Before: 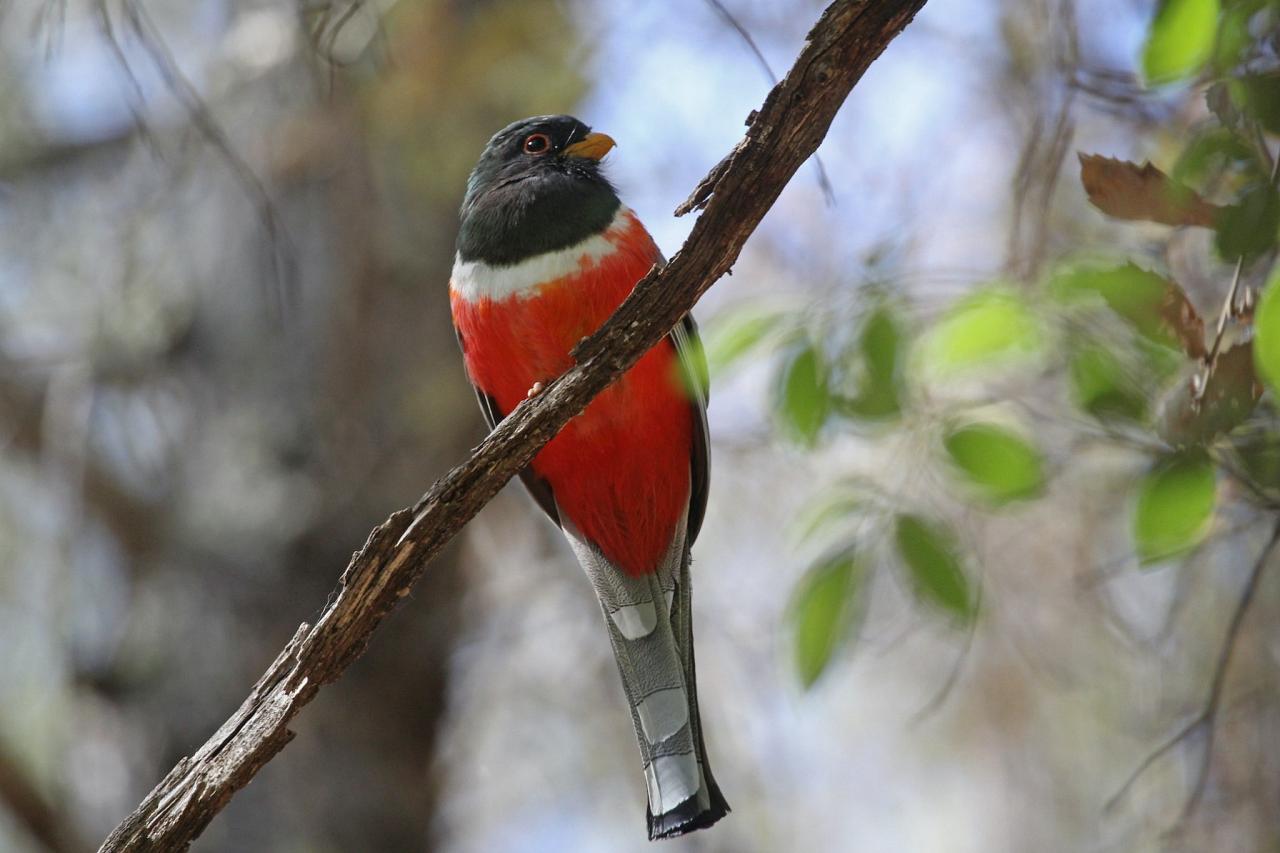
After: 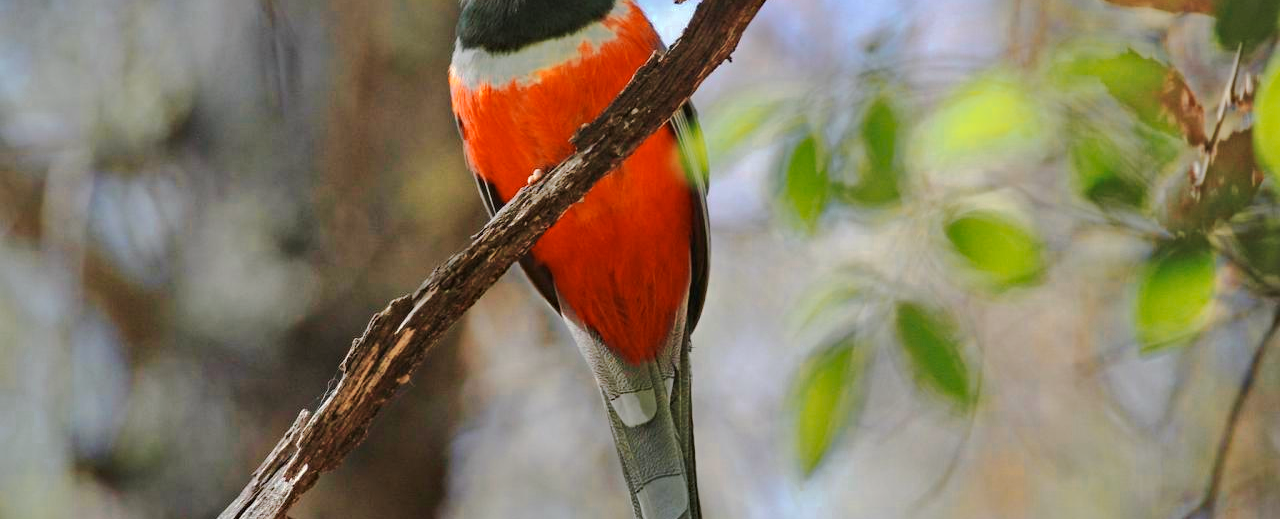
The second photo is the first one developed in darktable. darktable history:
crop and rotate: top 25.116%, bottom 14.013%
tone curve: curves: ch0 [(0, 0.003) (0.211, 0.174) (0.482, 0.519) (0.843, 0.821) (0.992, 0.971)]; ch1 [(0, 0) (0.276, 0.206) (0.393, 0.364) (0.482, 0.477) (0.506, 0.5) (0.523, 0.523) (0.572, 0.592) (0.635, 0.665) (0.695, 0.759) (1, 1)]; ch2 [(0, 0) (0.438, 0.456) (0.498, 0.497) (0.536, 0.527) (0.562, 0.584) (0.619, 0.602) (0.698, 0.698) (1, 1)], preserve colors none
velvia: on, module defaults
shadows and highlights: on, module defaults
contrast brightness saturation: saturation 0.121
color zones: curves: ch0 [(0.018, 0.548) (0.197, 0.654) (0.425, 0.447) (0.605, 0.658) (0.732, 0.579)]; ch1 [(0.105, 0.531) (0.224, 0.531) (0.386, 0.39) (0.618, 0.456) (0.732, 0.456) (0.956, 0.421)]; ch2 [(0.039, 0.583) (0.215, 0.465) (0.399, 0.544) (0.465, 0.548) (0.614, 0.447) (0.724, 0.43) (0.882, 0.623) (0.956, 0.632)]
haze removal: compatibility mode true, adaptive false
